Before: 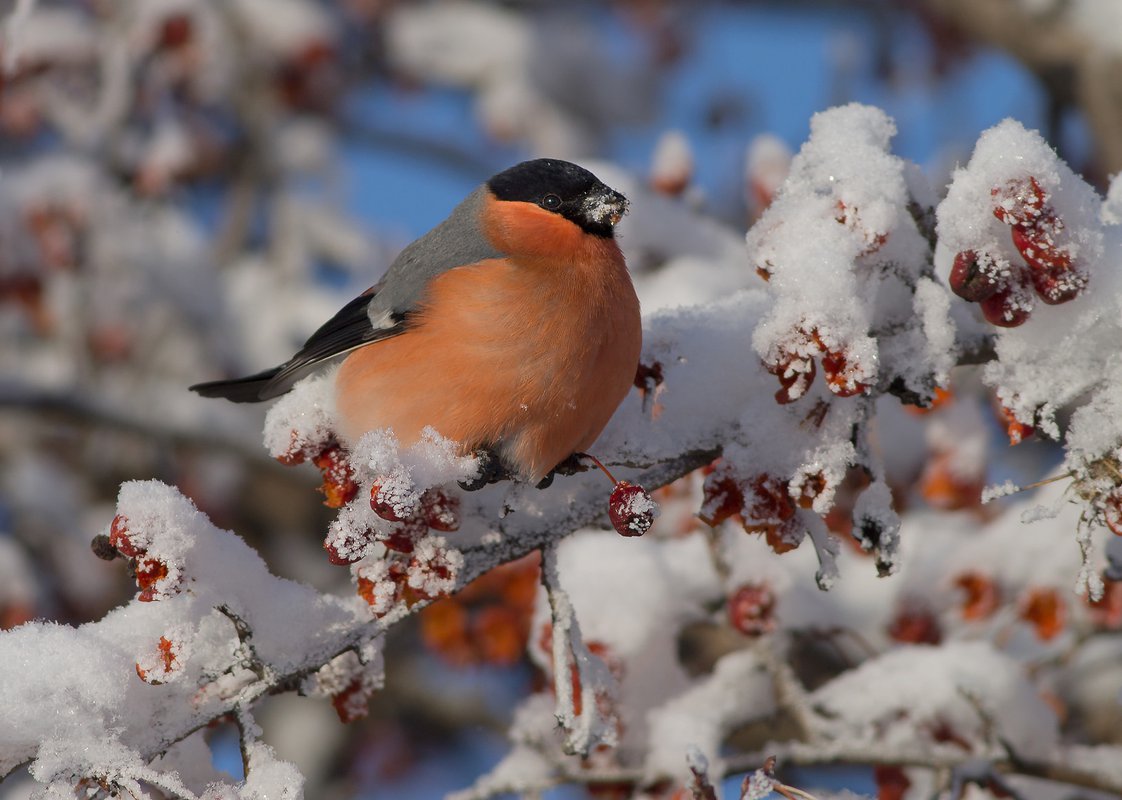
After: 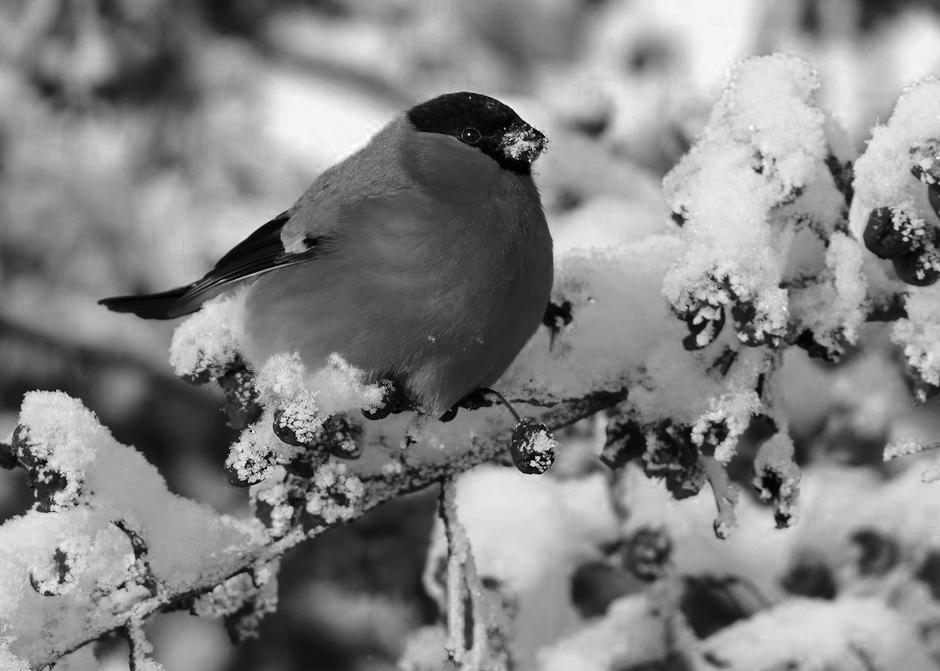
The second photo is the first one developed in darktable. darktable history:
color zones: curves: ch0 [(0.287, 0.048) (0.493, 0.484) (0.737, 0.816)]; ch1 [(0, 0) (0.143, 0) (0.286, 0) (0.429, 0) (0.571, 0) (0.714, 0) (0.857, 0)]
color correction: highlights a* -7.03, highlights b* -0.212, shadows a* 20.31, shadows b* 11.45
base curve: curves: ch0 [(0, 0) (0.028, 0.03) (0.121, 0.232) (0.46, 0.748) (0.859, 0.968) (1, 1)], preserve colors none
exposure: exposure -0.444 EV, compensate highlight preservation false
tone equalizer: -8 EV -0.454 EV, -7 EV -0.361 EV, -6 EV -0.363 EV, -5 EV -0.261 EV, -3 EV 0.196 EV, -2 EV 0.327 EV, -1 EV 0.385 EV, +0 EV 0.4 EV
crop and rotate: angle -3.17°, left 5.102%, top 5.203%, right 4.693%, bottom 4.453%
